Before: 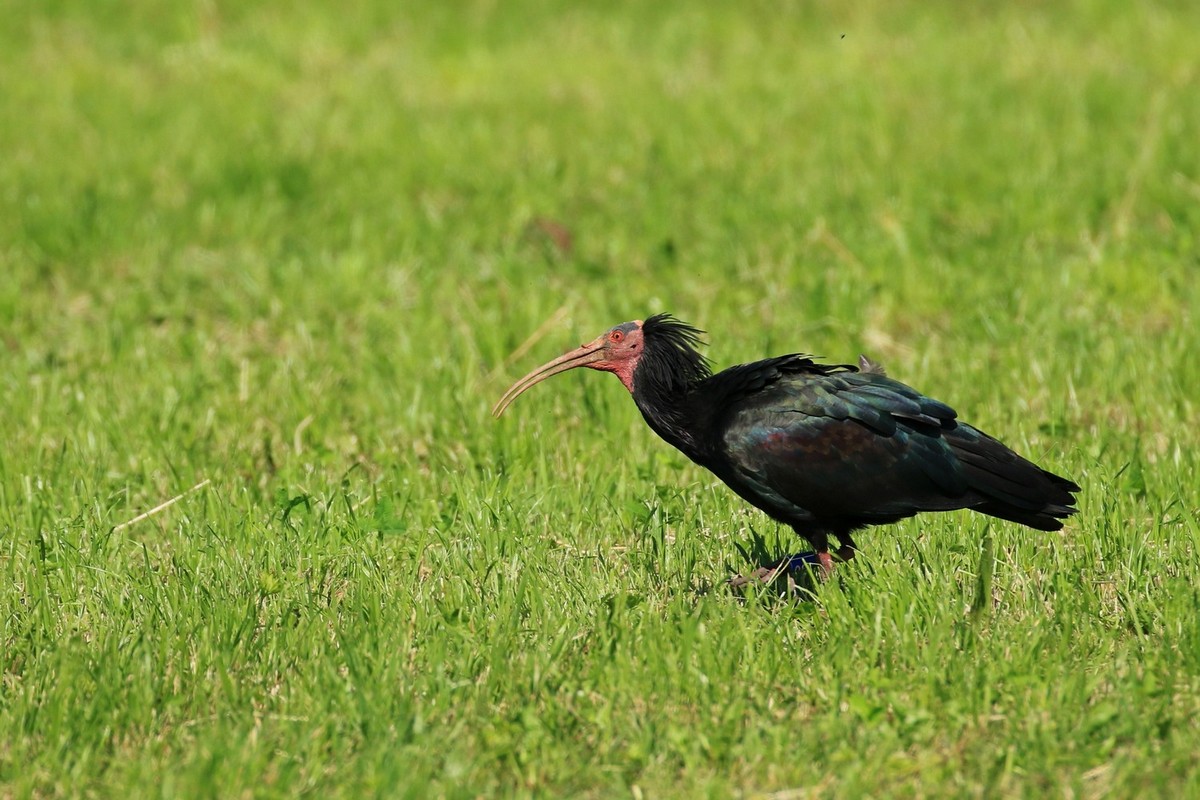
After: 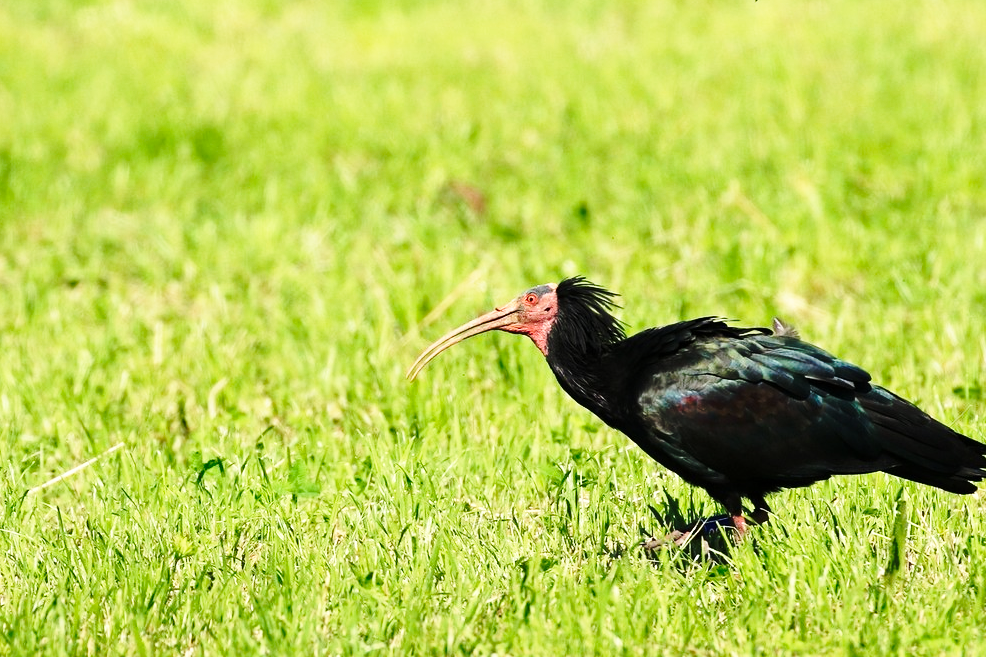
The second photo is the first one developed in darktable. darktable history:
tone equalizer: -8 EV -0.406 EV, -7 EV -0.39 EV, -6 EV -0.355 EV, -5 EV -0.26 EV, -3 EV 0.236 EV, -2 EV 0.35 EV, -1 EV 0.368 EV, +0 EV 0.402 EV, edges refinement/feathering 500, mask exposure compensation -1.57 EV, preserve details no
crop and rotate: left 7.239%, top 4.689%, right 10.586%, bottom 13.086%
base curve: curves: ch0 [(0, 0) (0.036, 0.037) (0.121, 0.228) (0.46, 0.76) (0.859, 0.983) (1, 1)], preserve colors none
